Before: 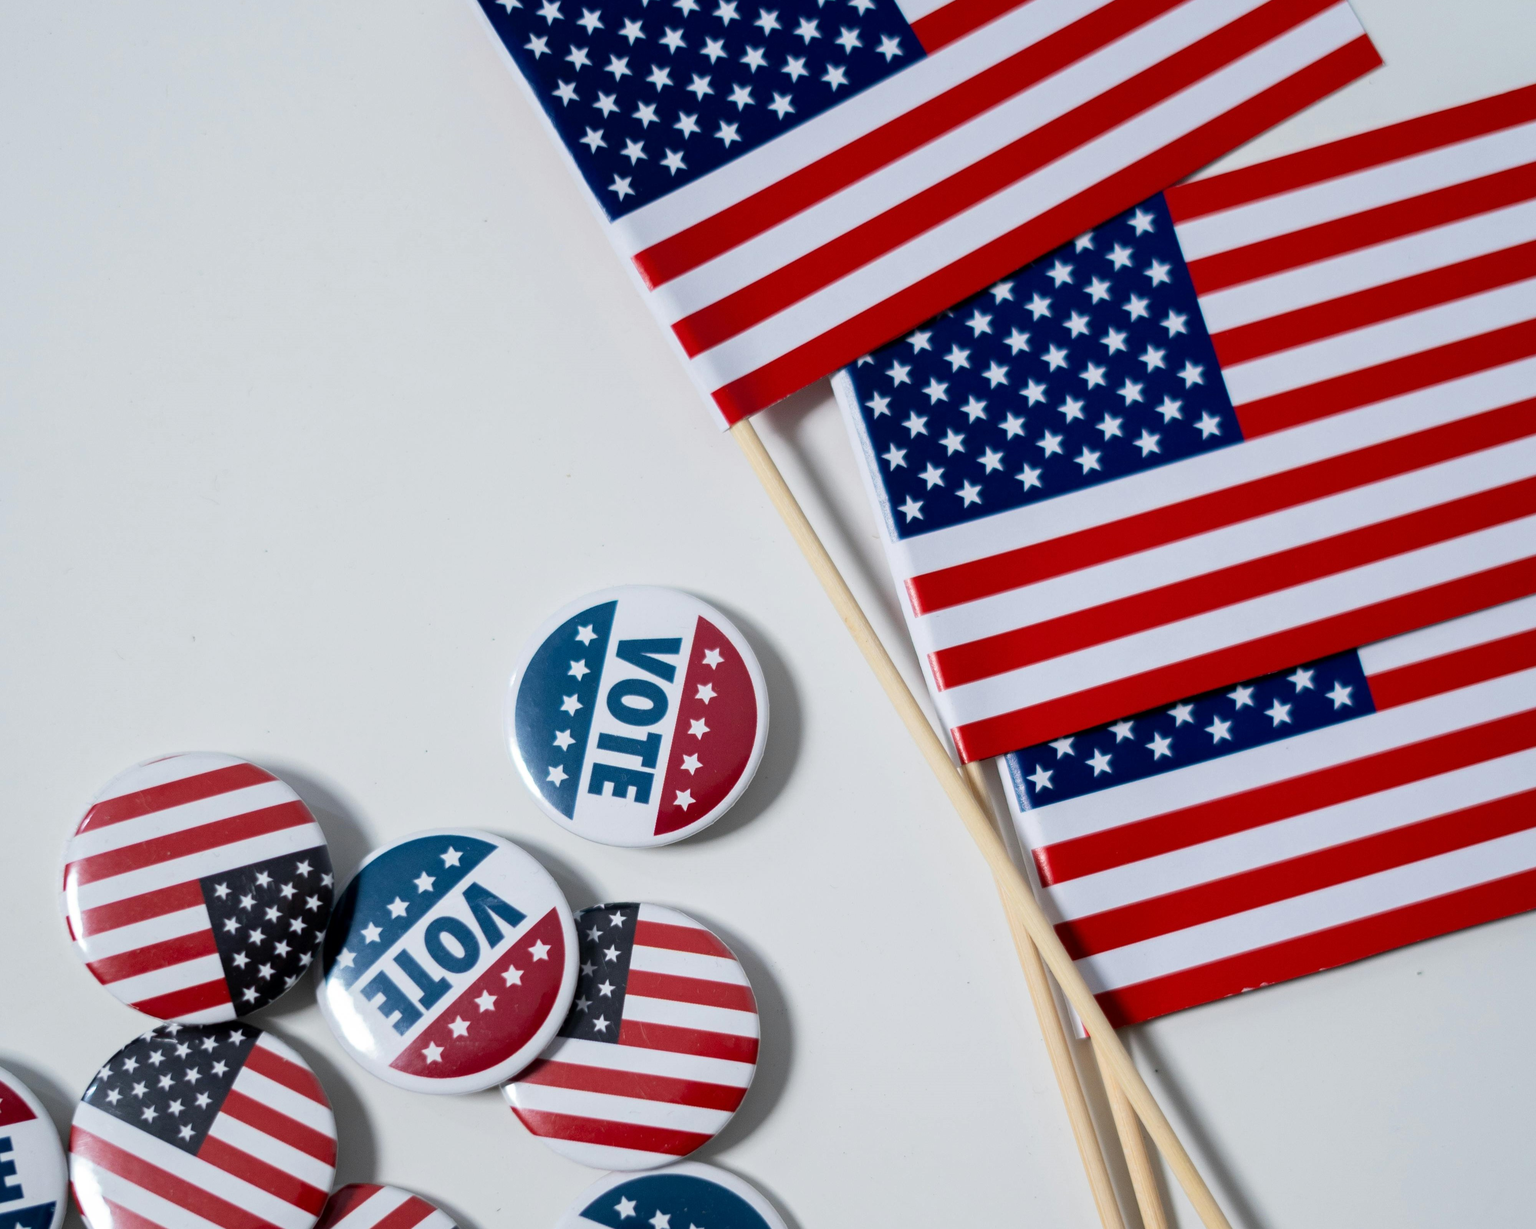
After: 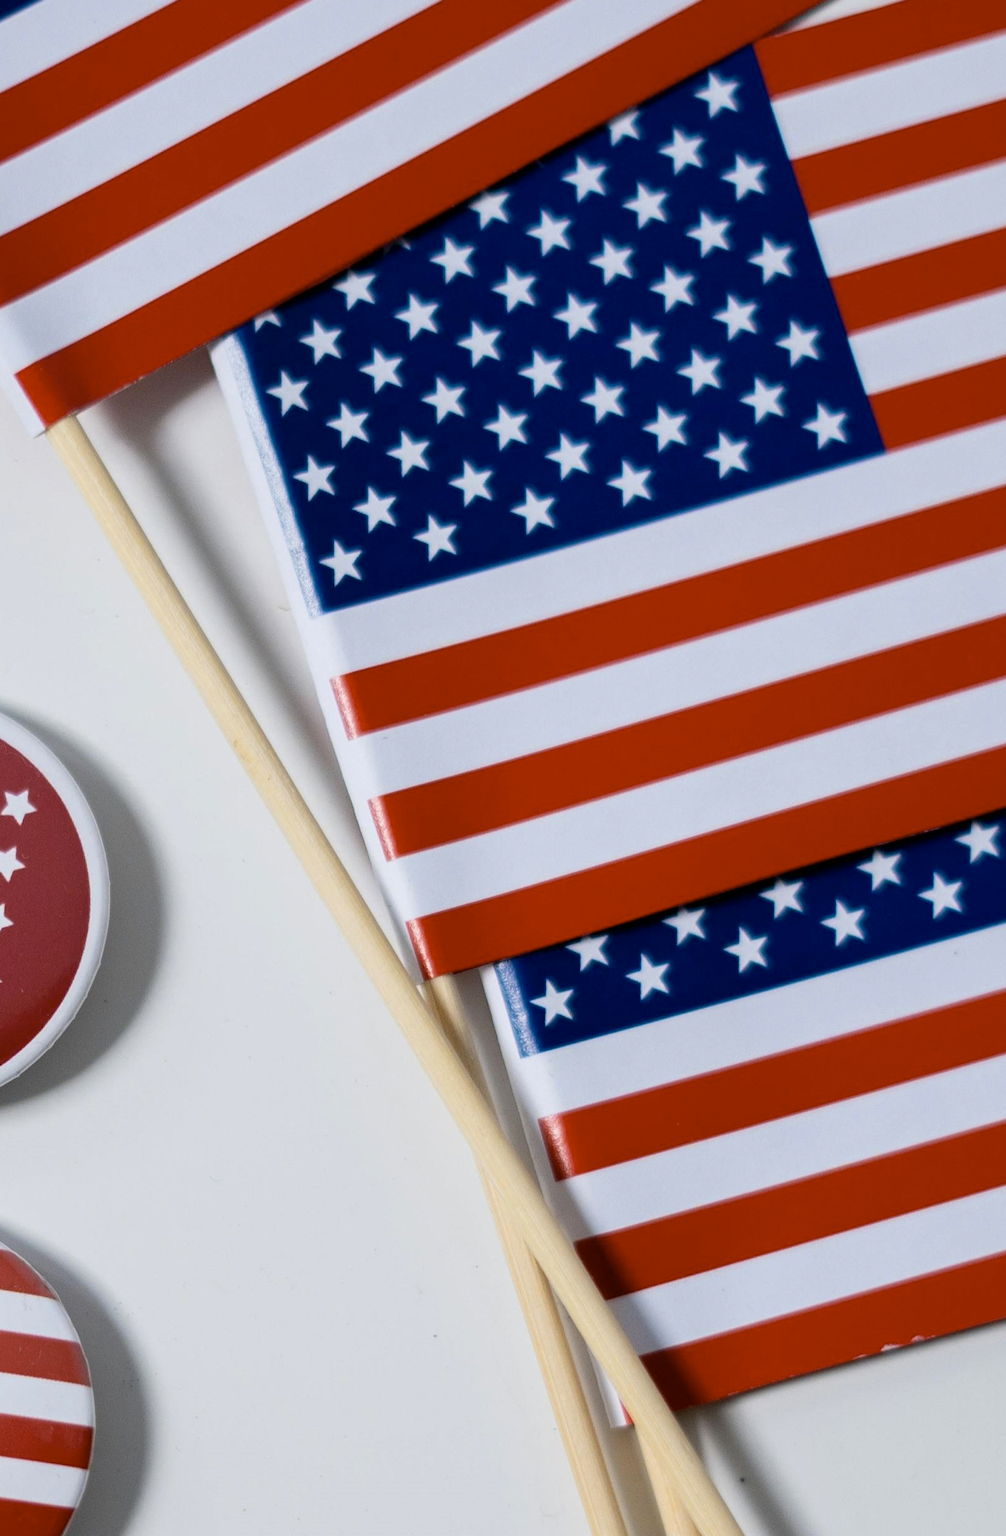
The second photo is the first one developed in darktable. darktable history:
color contrast: green-magenta contrast 0.8, blue-yellow contrast 1.1, unbound 0
crop: left 45.721%, top 13.393%, right 14.118%, bottom 10.01%
